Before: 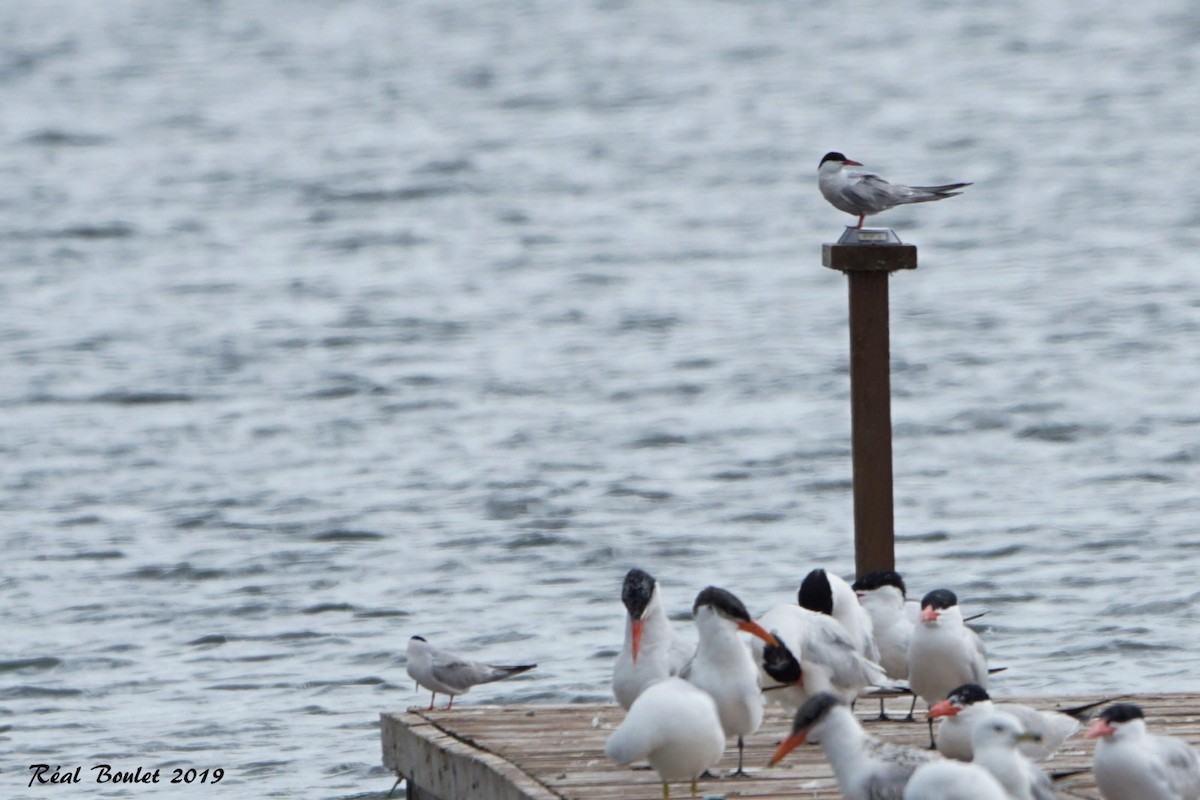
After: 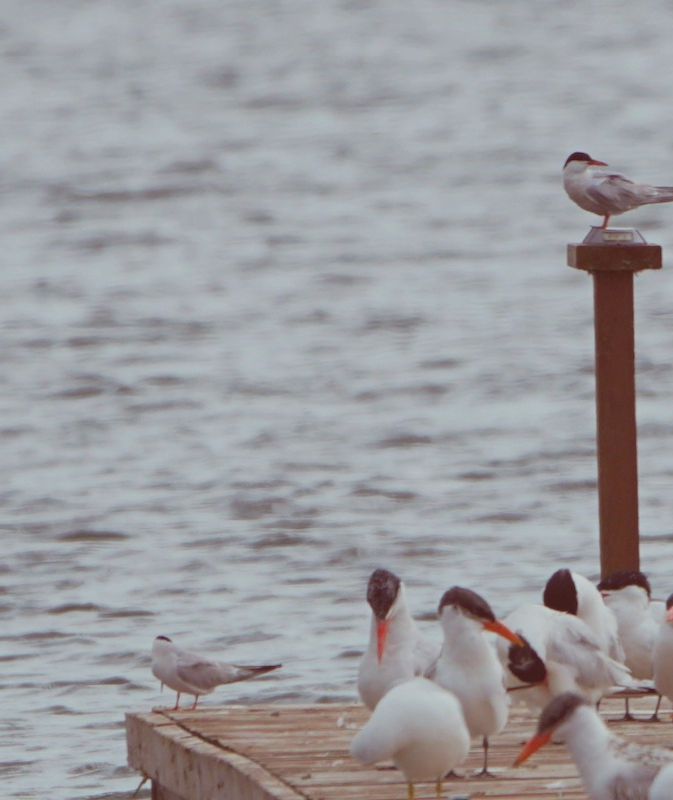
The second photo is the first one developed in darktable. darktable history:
base curve: curves: ch0 [(0, 0) (0.989, 0.992)], preserve colors none
contrast brightness saturation: contrast -0.282
color correction: highlights a* -7.18, highlights b* -0.179, shadows a* 20.7, shadows b* 11.96
crop: left 21.285%, right 22.571%
